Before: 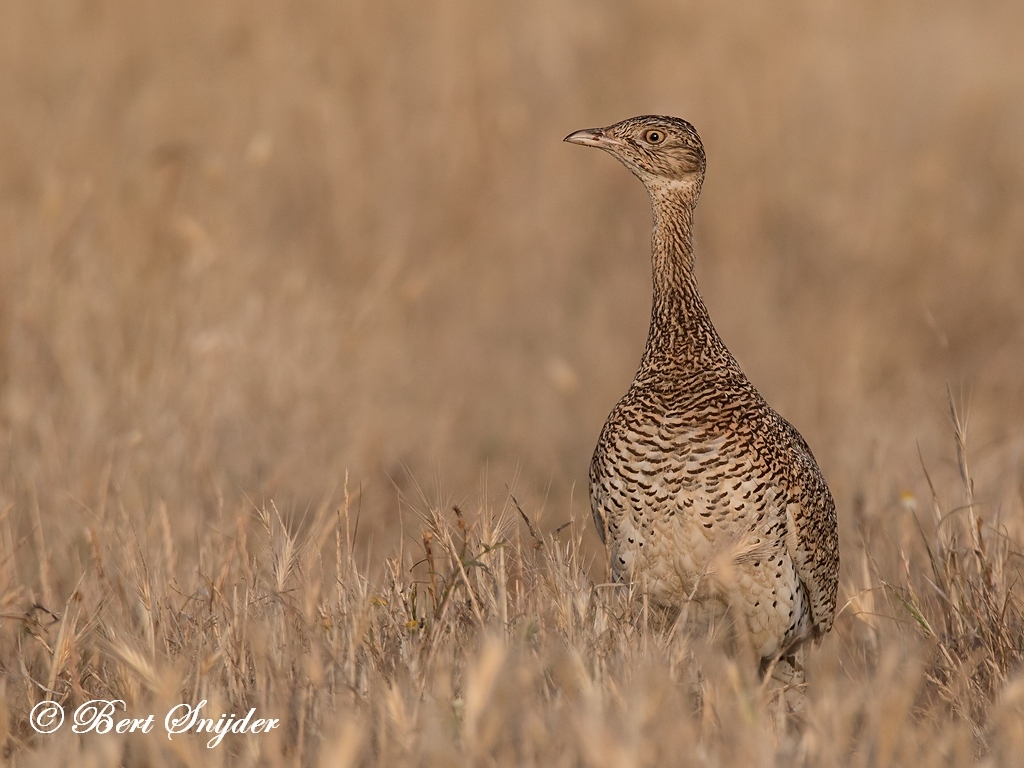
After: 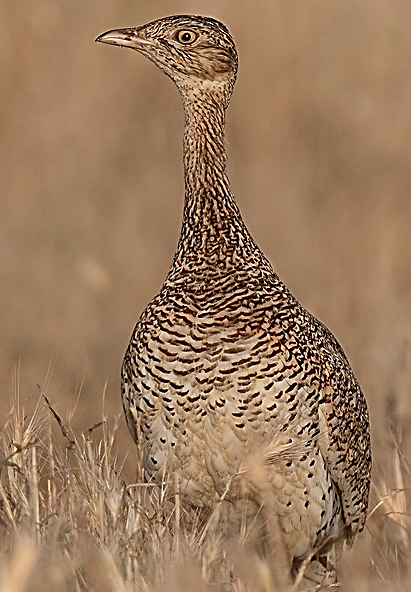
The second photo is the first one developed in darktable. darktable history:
sharpen: amount 0.907
crop: left 45.775%, top 13.029%, right 14.043%, bottom 9.802%
color correction: highlights a* -2.94, highlights b* -2.01, shadows a* 2.41, shadows b* 2.99
shadows and highlights: shadows -0.356, highlights 38.9
